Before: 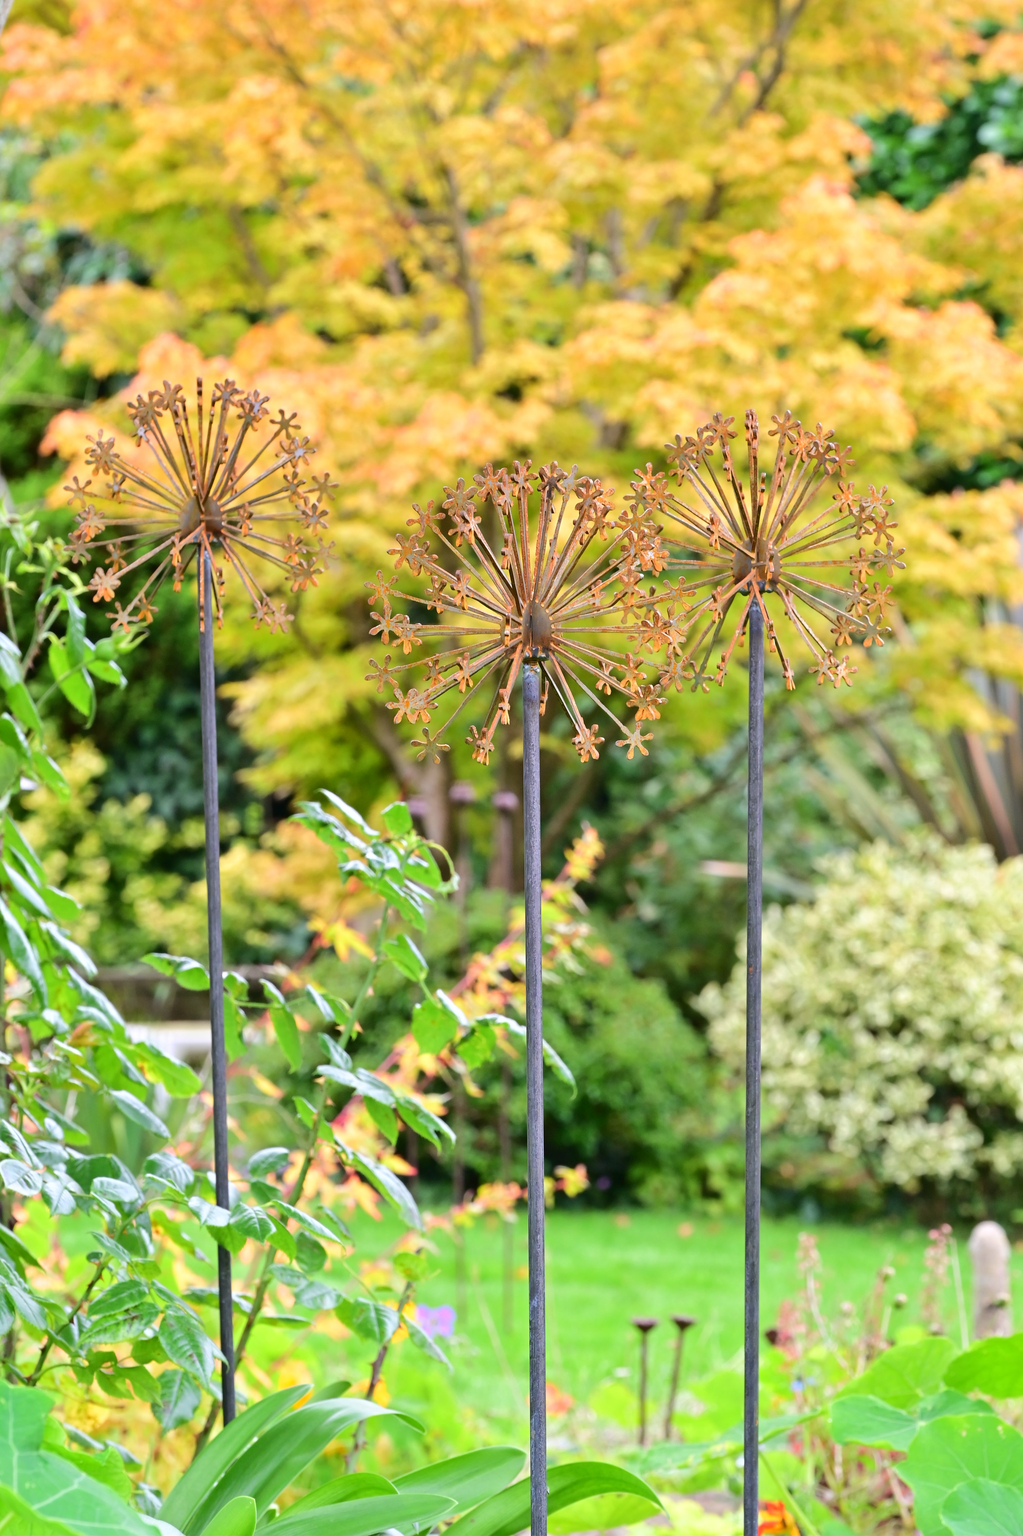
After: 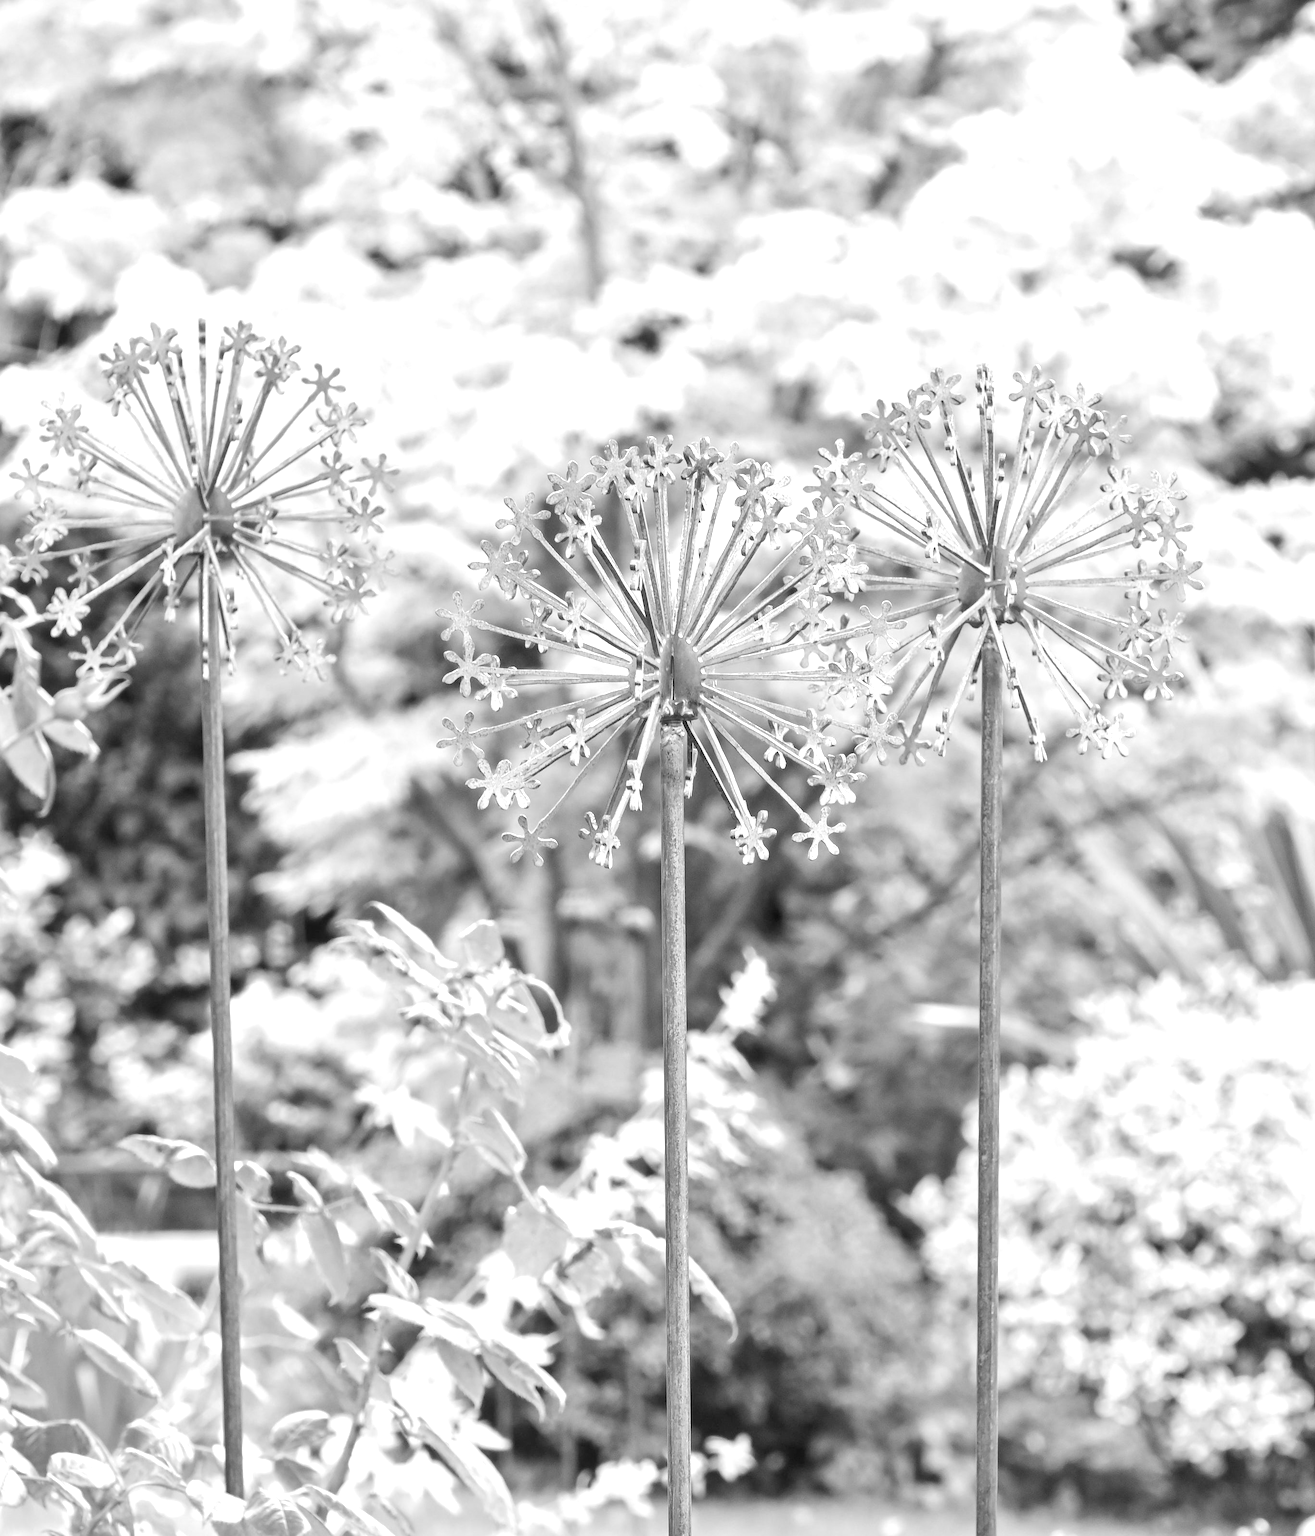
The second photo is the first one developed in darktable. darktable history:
local contrast: on, module defaults
exposure: exposure 0.6 EV, compensate exposure bias true, compensate highlight preservation false
color calibration: output gray [0.714, 0.278, 0, 0], illuminant same as pipeline (D50), adaptation none (bypass), x 0.331, y 0.333, temperature 5016.61 K
crop: left 5.622%, top 9.996%, right 3.741%, bottom 19.49%
levels: levels [0, 0.445, 1]
